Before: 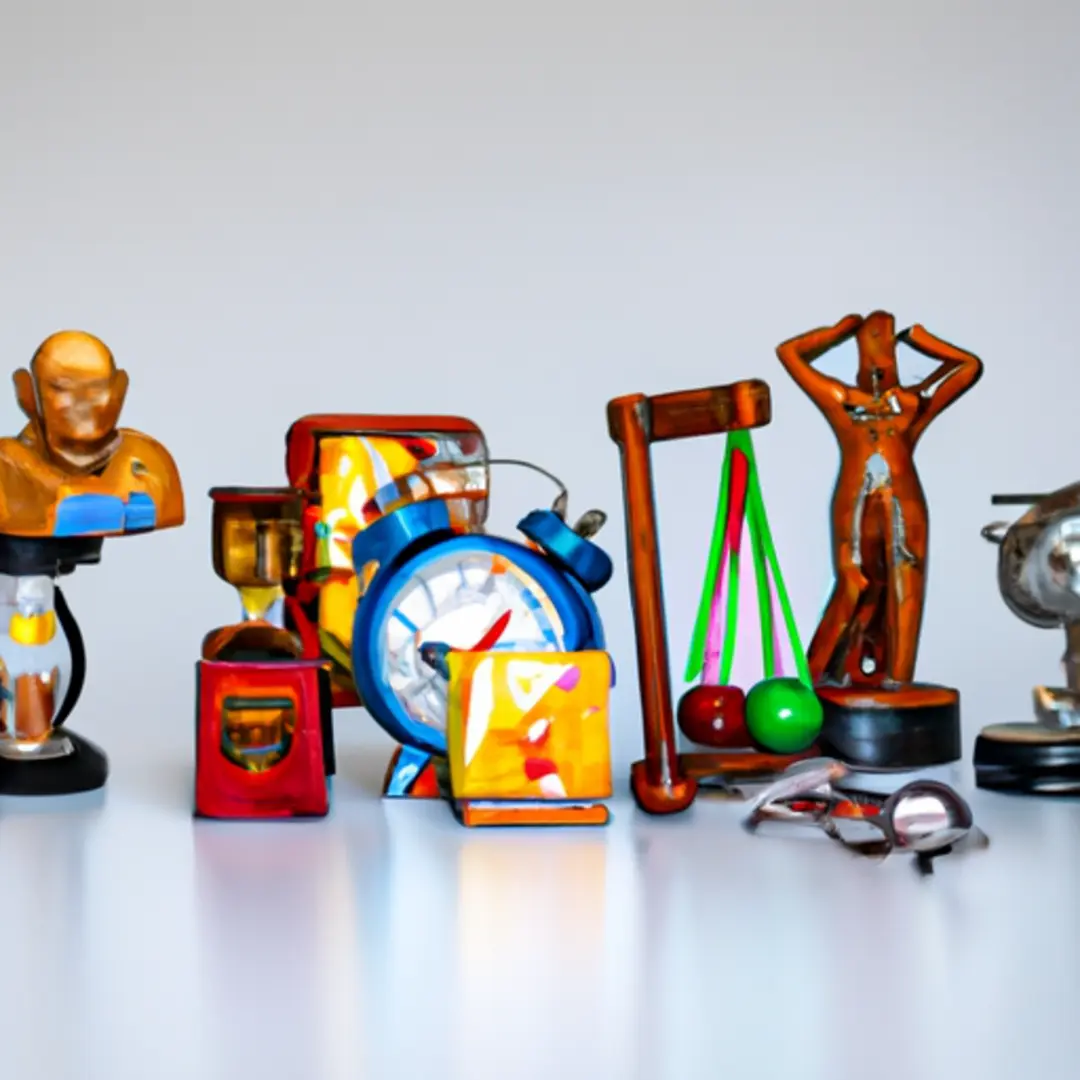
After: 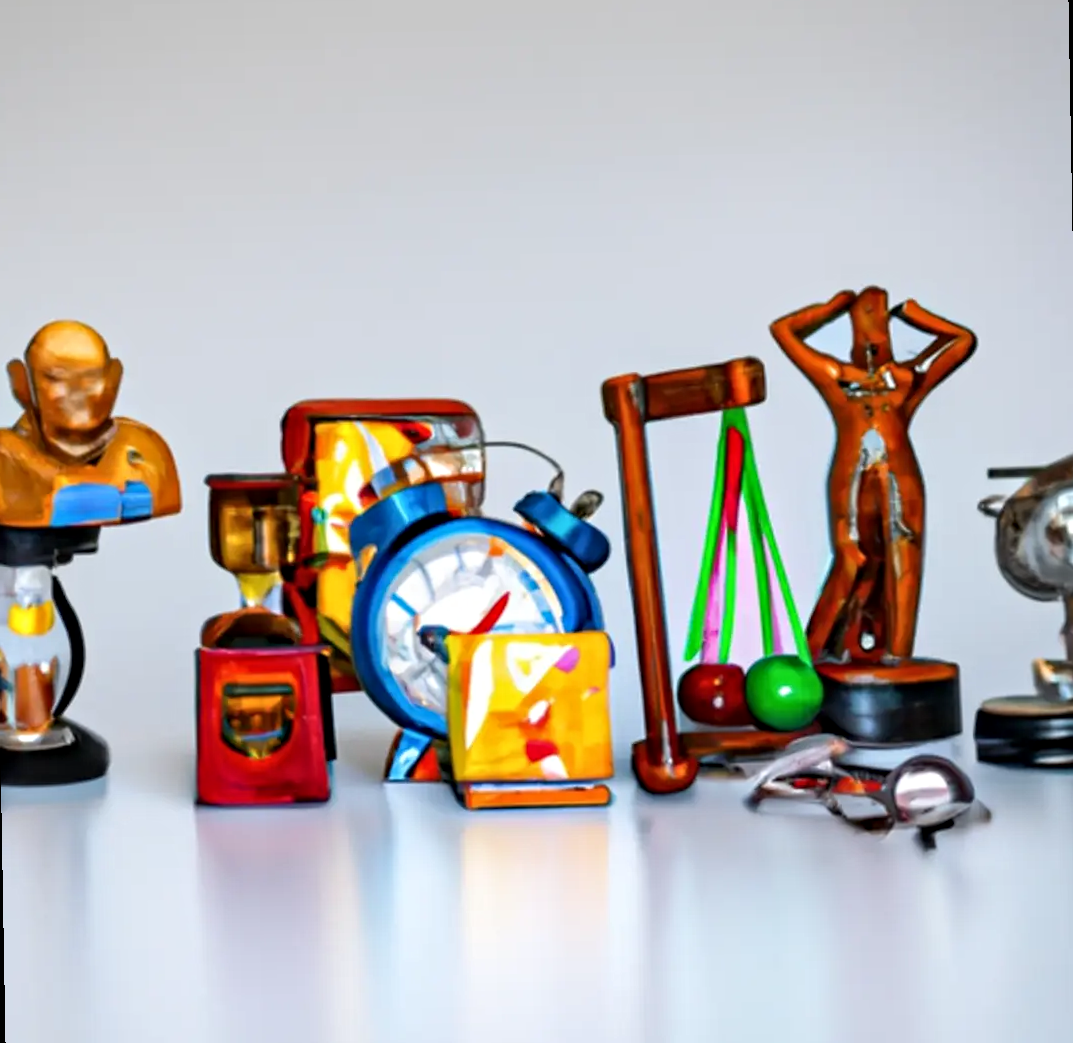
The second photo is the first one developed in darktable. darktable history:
rotate and perspective: rotation -1°, crop left 0.011, crop right 0.989, crop top 0.025, crop bottom 0.975
contrast equalizer: y [[0.5, 0.501, 0.532, 0.538, 0.54, 0.541], [0.5 ×6], [0.5 ×6], [0 ×6], [0 ×6]]
